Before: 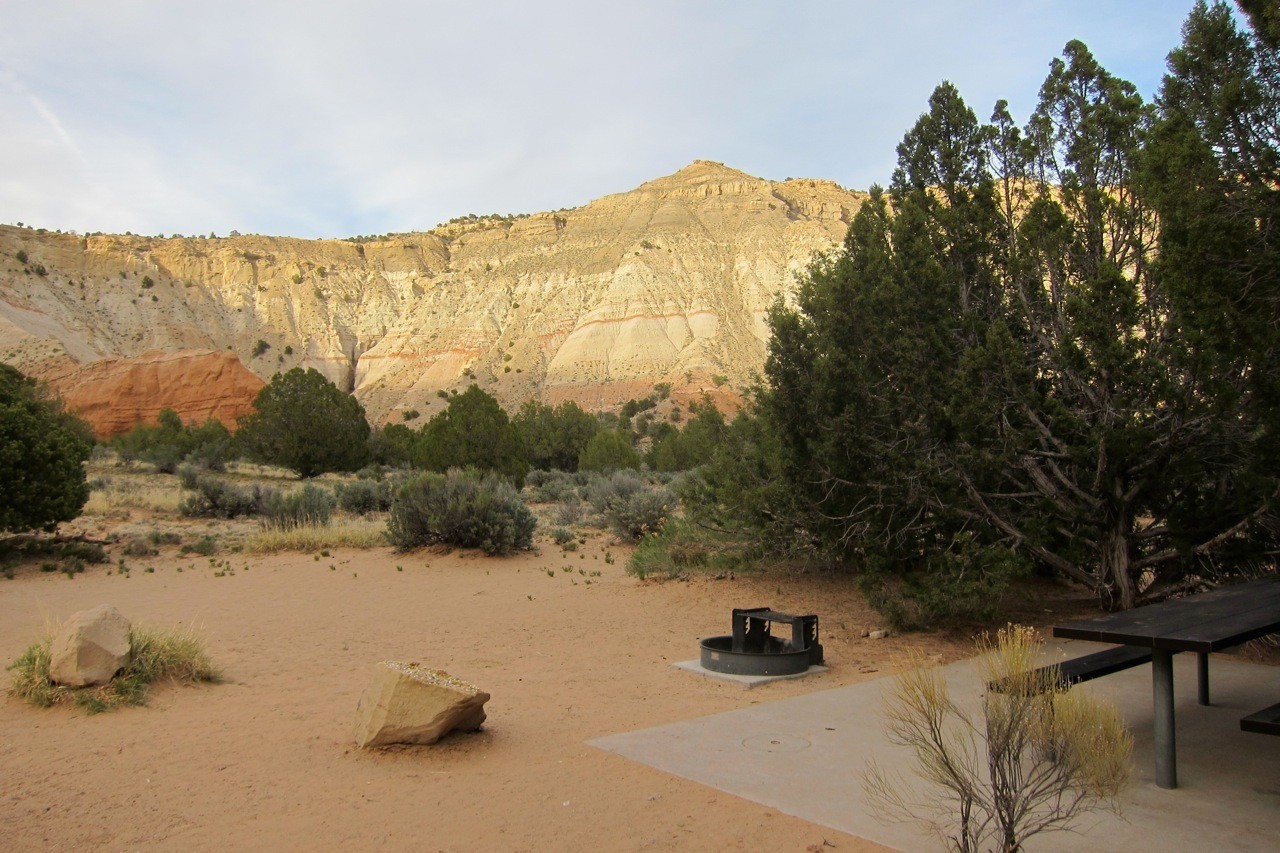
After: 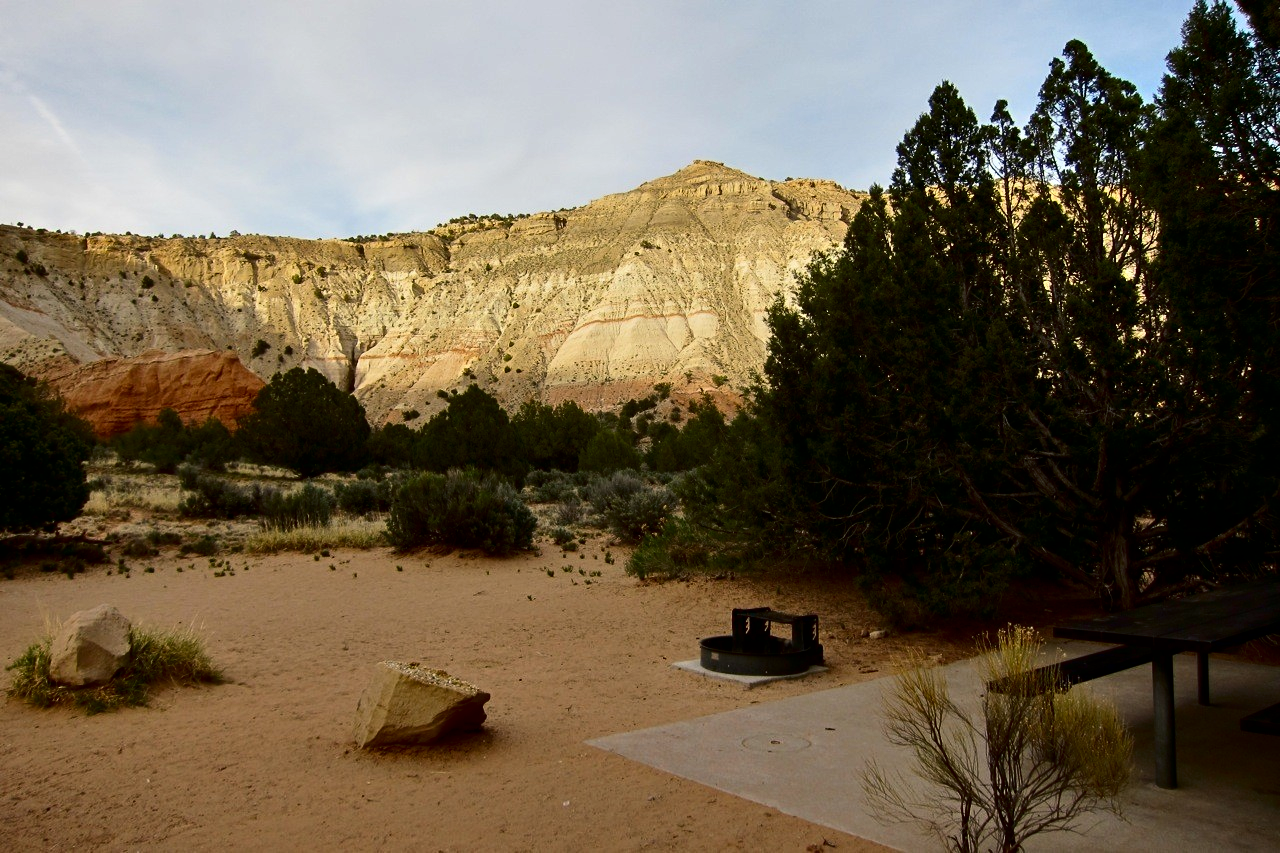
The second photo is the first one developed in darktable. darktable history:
exposure: exposure -0.252 EV, compensate highlight preservation false
contrast brightness saturation: contrast 0.24, brightness -0.244, saturation 0.146
contrast equalizer: octaves 7, y [[0.546, 0.552, 0.554, 0.554, 0.552, 0.546], [0.5 ×6], [0.5 ×6], [0 ×6], [0 ×6]]
